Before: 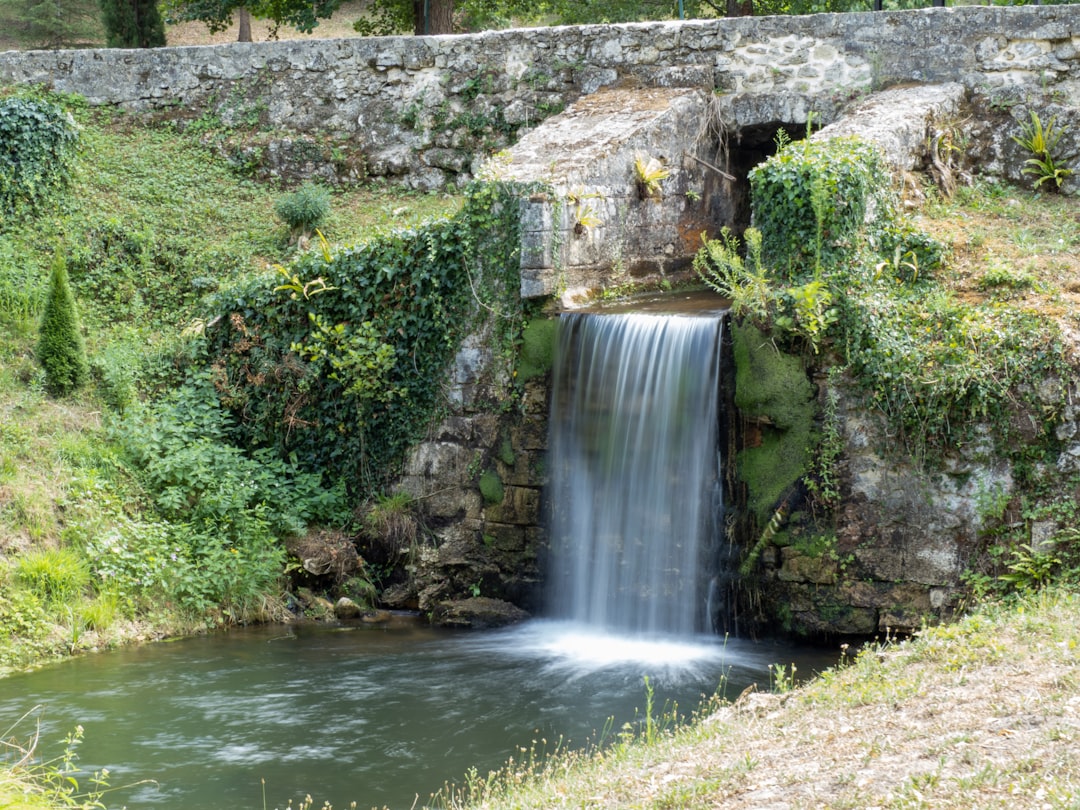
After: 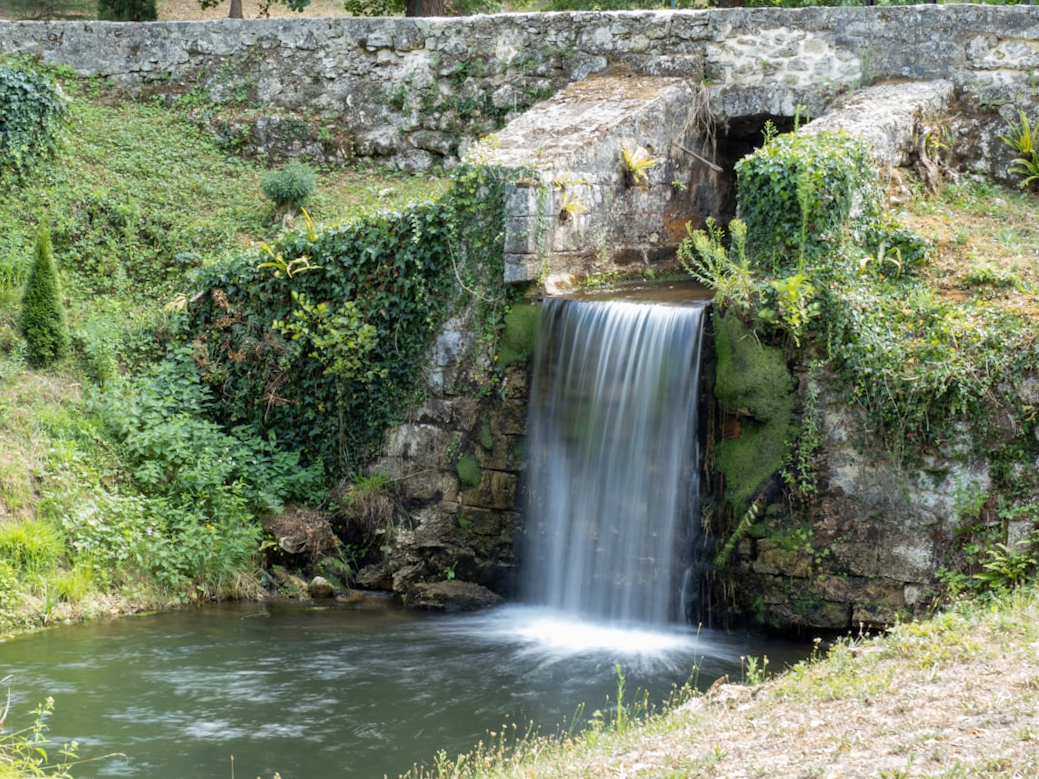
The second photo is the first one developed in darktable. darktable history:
rgb levels: preserve colors max RGB
crop and rotate: angle -1.69°
